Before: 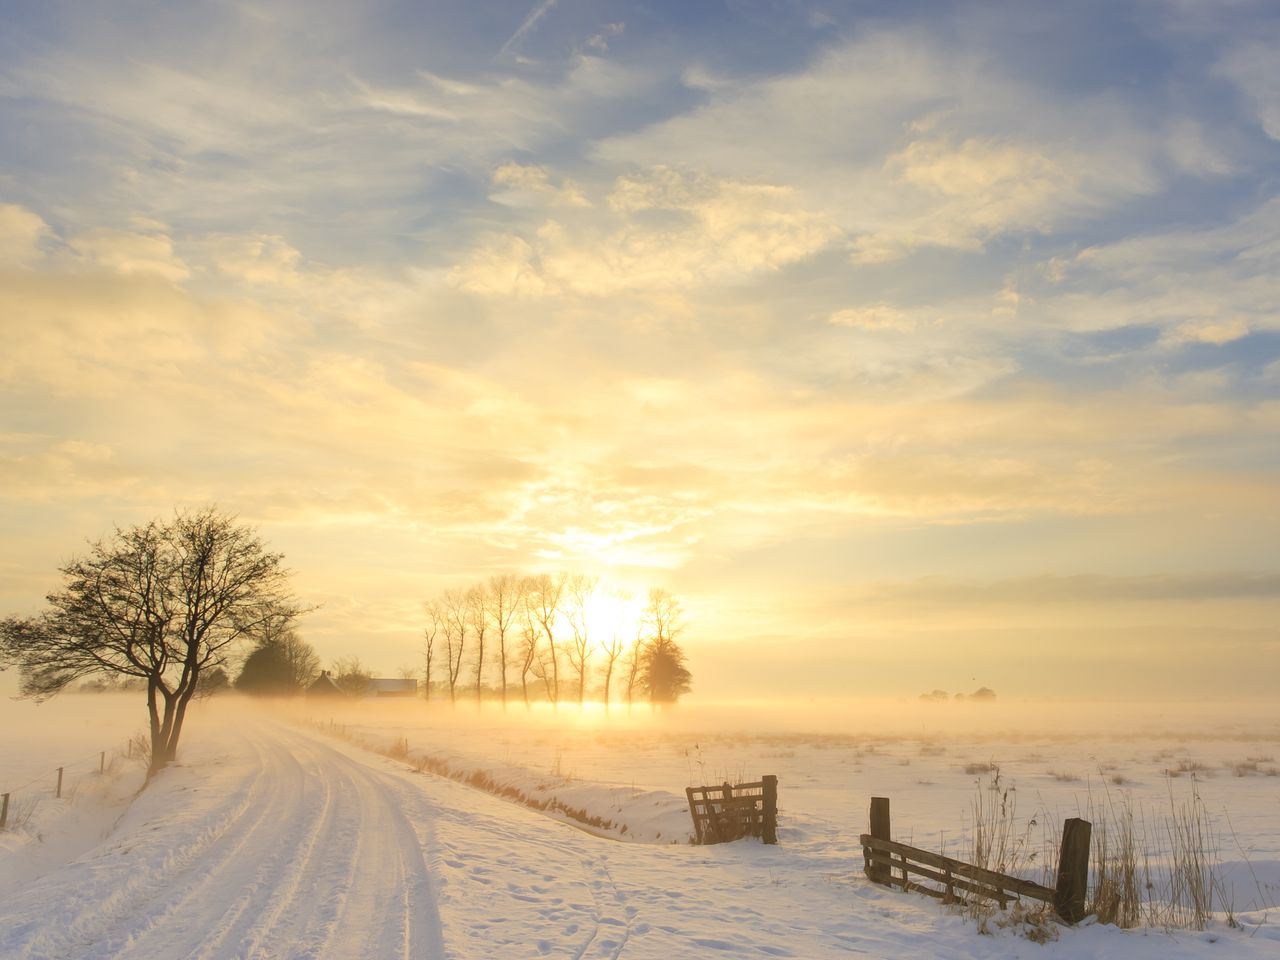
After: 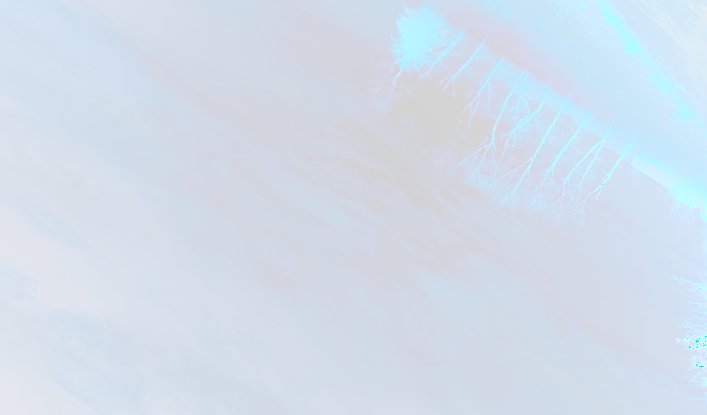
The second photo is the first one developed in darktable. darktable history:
exposure: exposure 2.983 EV, compensate exposure bias true, compensate highlight preservation false
crop and rotate: angle 147.59°, left 9.207%, top 15.567%, right 4.591%, bottom 16.936%
color balance rgb: perceptual saturation grading › global saturation 0.927%, perceptual saturation grading › mid-tones 6.348%, perceptual saturation grading › shadows 71.638%, hue shift 179.2°, global vibrance 49.73%, contrast 0.89%
shadows and highlights: shadows 39.37, highlights -53.9, low approximation 0.01, soften with gaussian
base curve: curves: ch0 [(0, 0) (0.028, 0.03) (0.121, 0.232) (0.46, 0.748) (0.859, 0.968) (1, 1)]
sharpen: on, module defaults
tone equalizer: -8 EV -0.742 EV, -7 EV -0.739 EV, -6 EV -0.627 EV, -5 EV -0.404 EV, -3 EV 0.391 EV, -2 EV 0.6 EV, -1 EV 0.691 EV, +0 EV 0.743 EV, smoothing diameter 24.84%, edges refinement/feathering 10.35, preserve details guided filter
